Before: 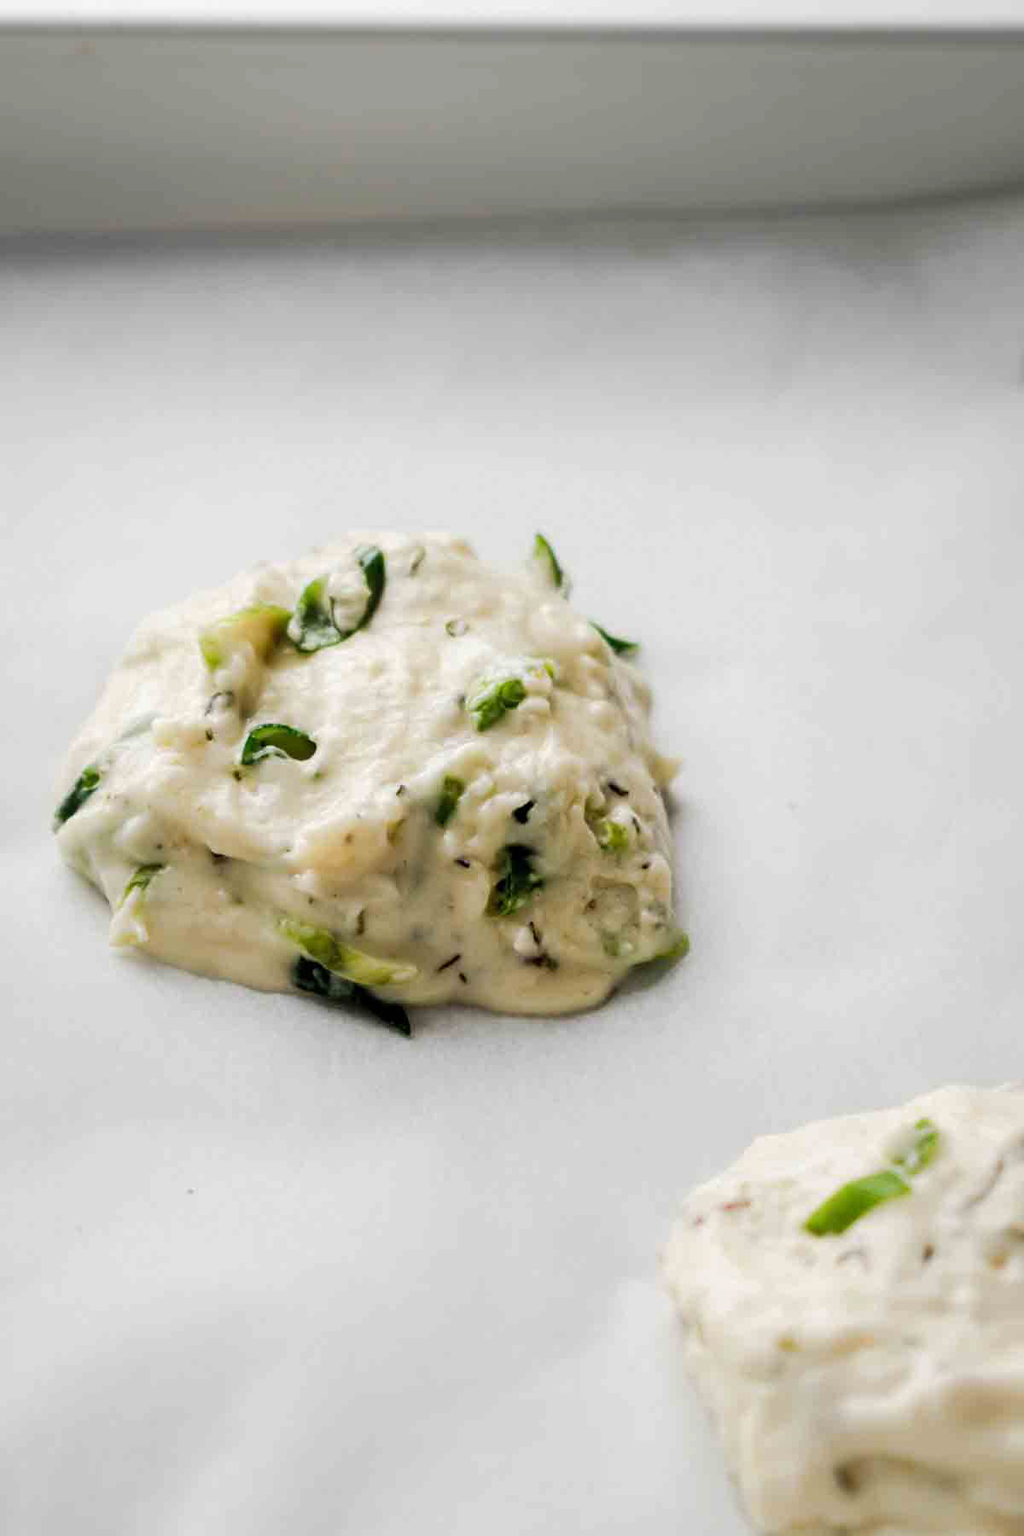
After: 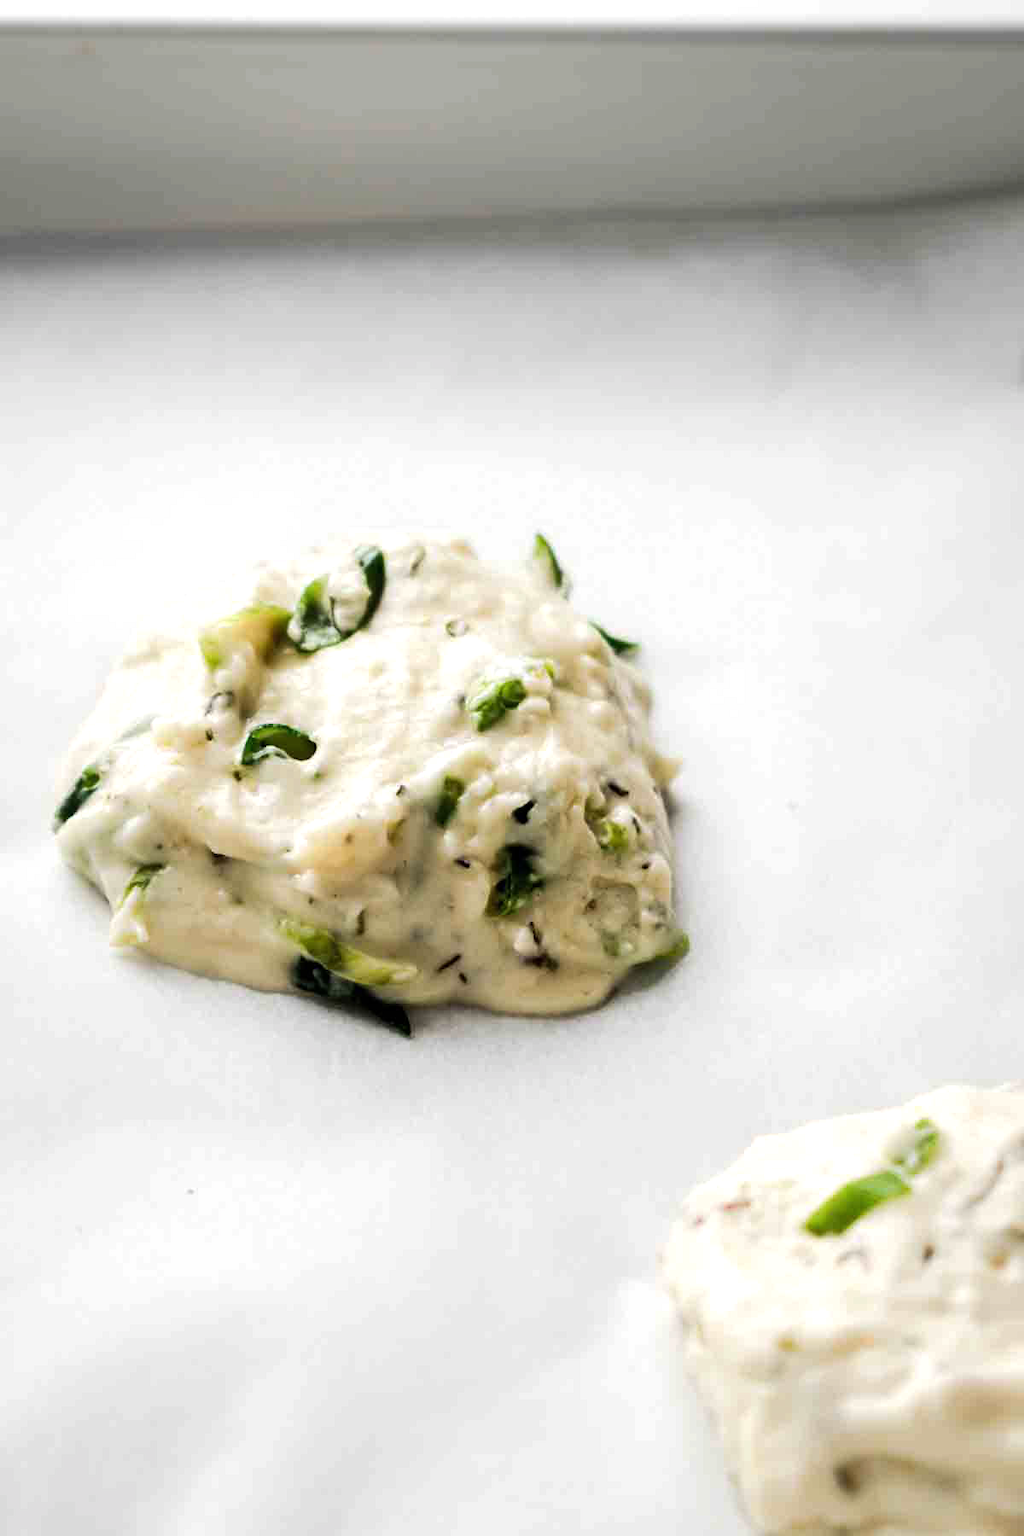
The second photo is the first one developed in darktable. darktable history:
color correction: saturation 0.99
tone equalizer: -8 EV -0.417 EV, -7 EV -0.389 EV, -6 EV -0.333 EV, -5 EV -0.222 EV, -3 EV 0.222 EV, -2 EV 0.333 EV, -1 EV 0.389 EV, +0 EV 0.417 EV, edges refinement/feathering 500, mask exposure compensation -1.57 EV, preserve details no
